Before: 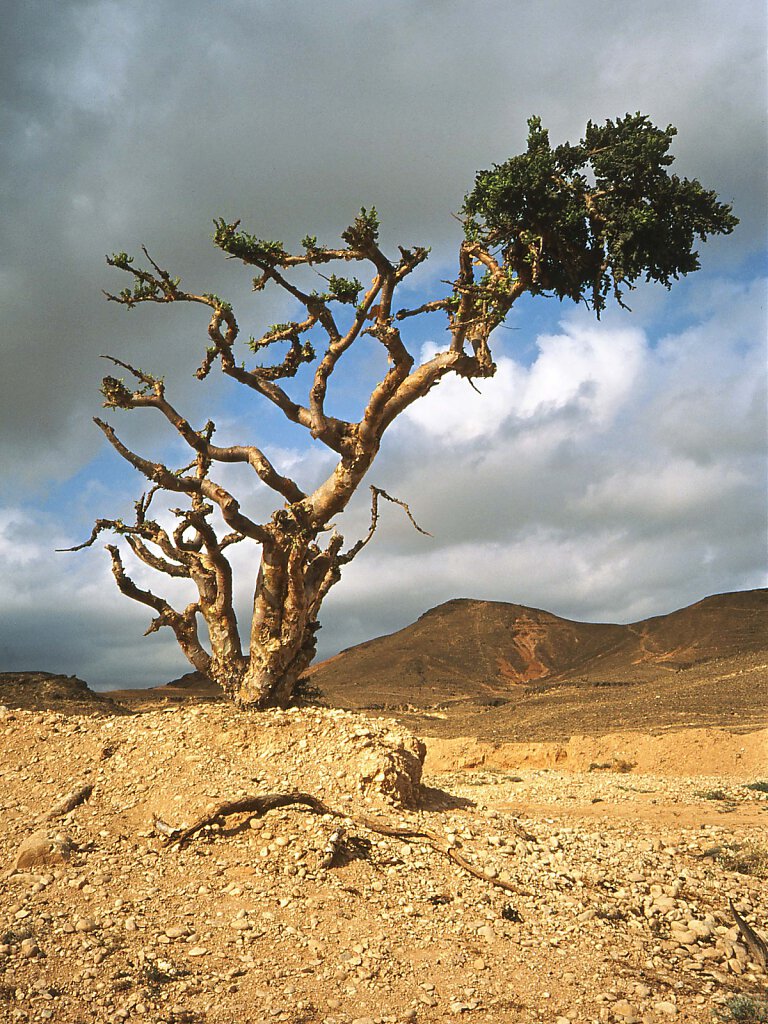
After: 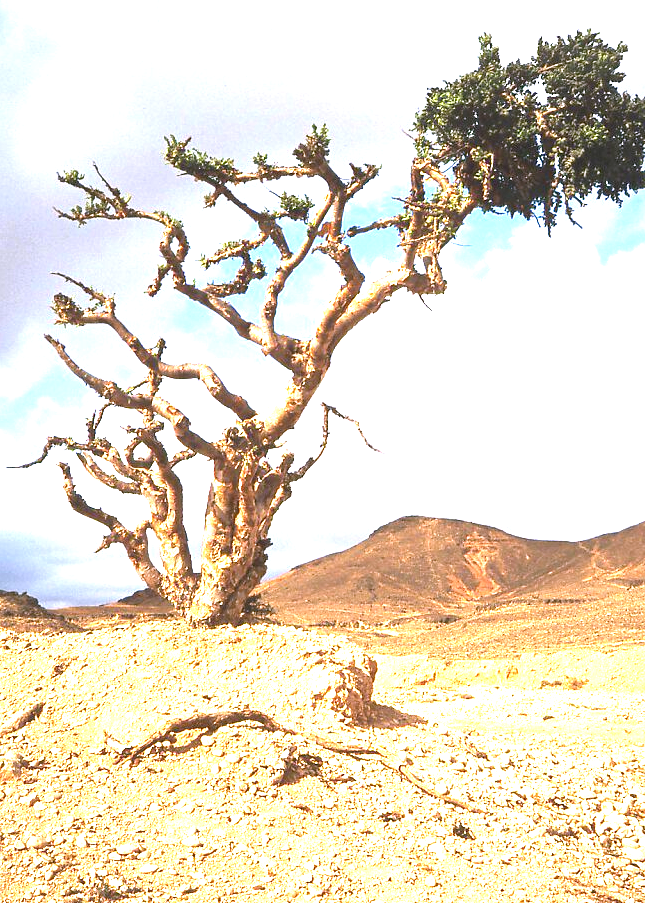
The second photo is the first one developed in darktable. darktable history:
white balance: red 1.042, blue 1.17
exposure: black level correction 0, exposure 1.9 EV, compensate highlight preservation false
crop: left 6.446%, top 8.188%, right 9.538%, bottom 3.548%
